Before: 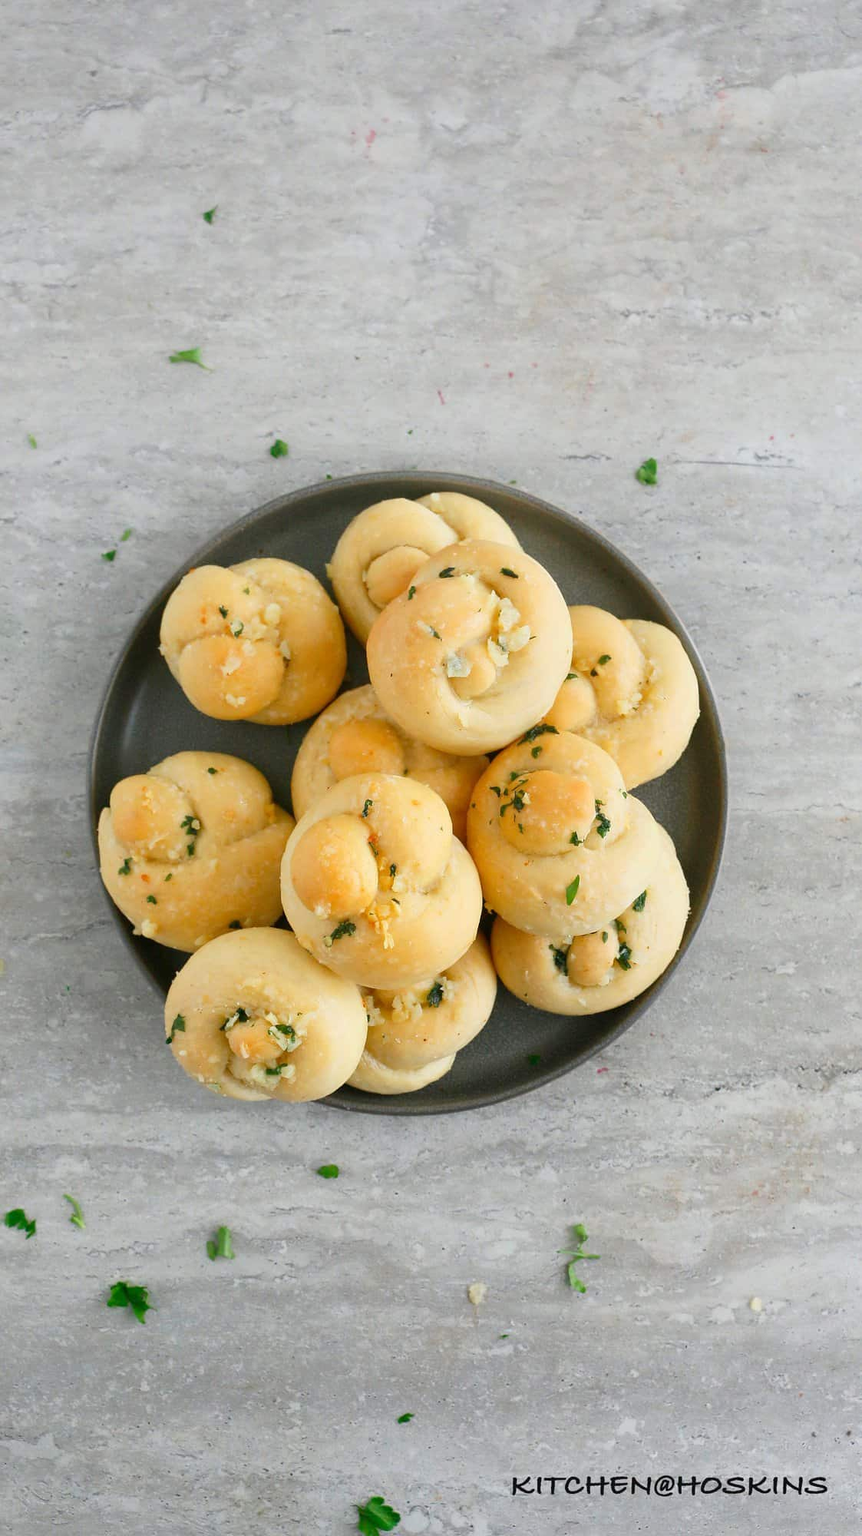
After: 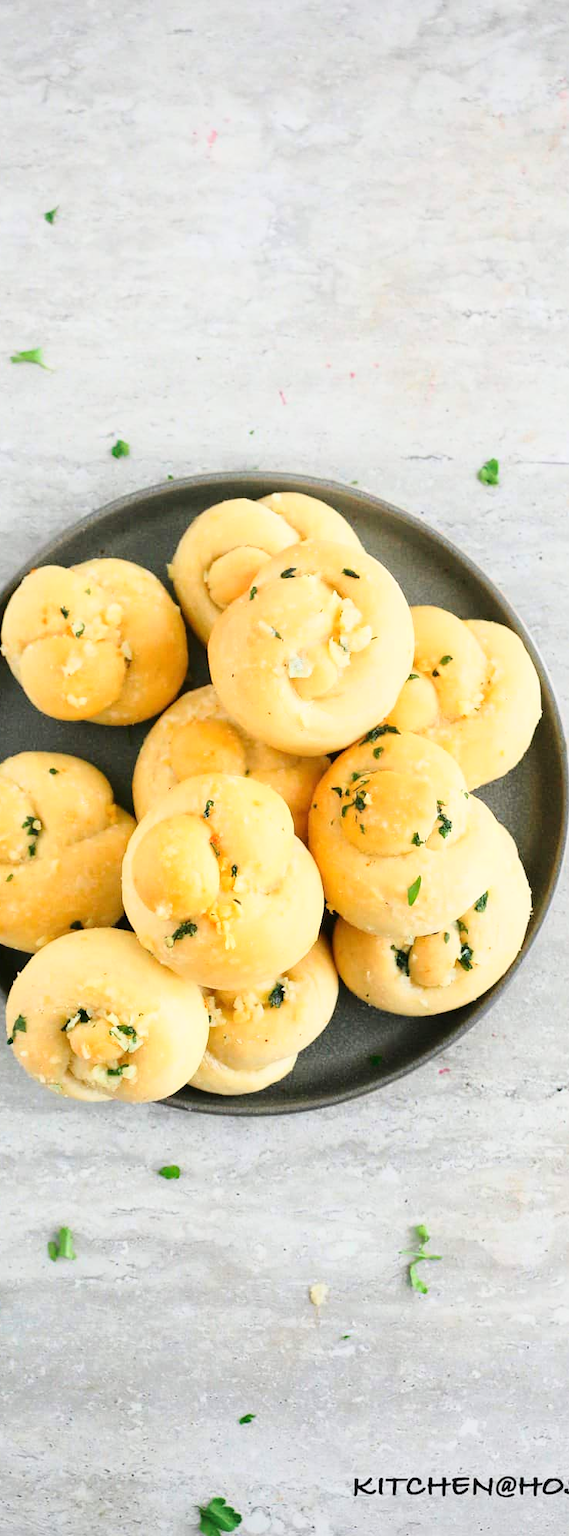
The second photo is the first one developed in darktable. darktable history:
crop and rotate: left 18.442%, right 15.508%
base curve: curves: ch0 [(0, 0) (0.028, 0.03) (0.121, 0.232) (0.46, 0.748) (0.859, 0.968) (1, 1)]
vignetting: brightness -0.167
